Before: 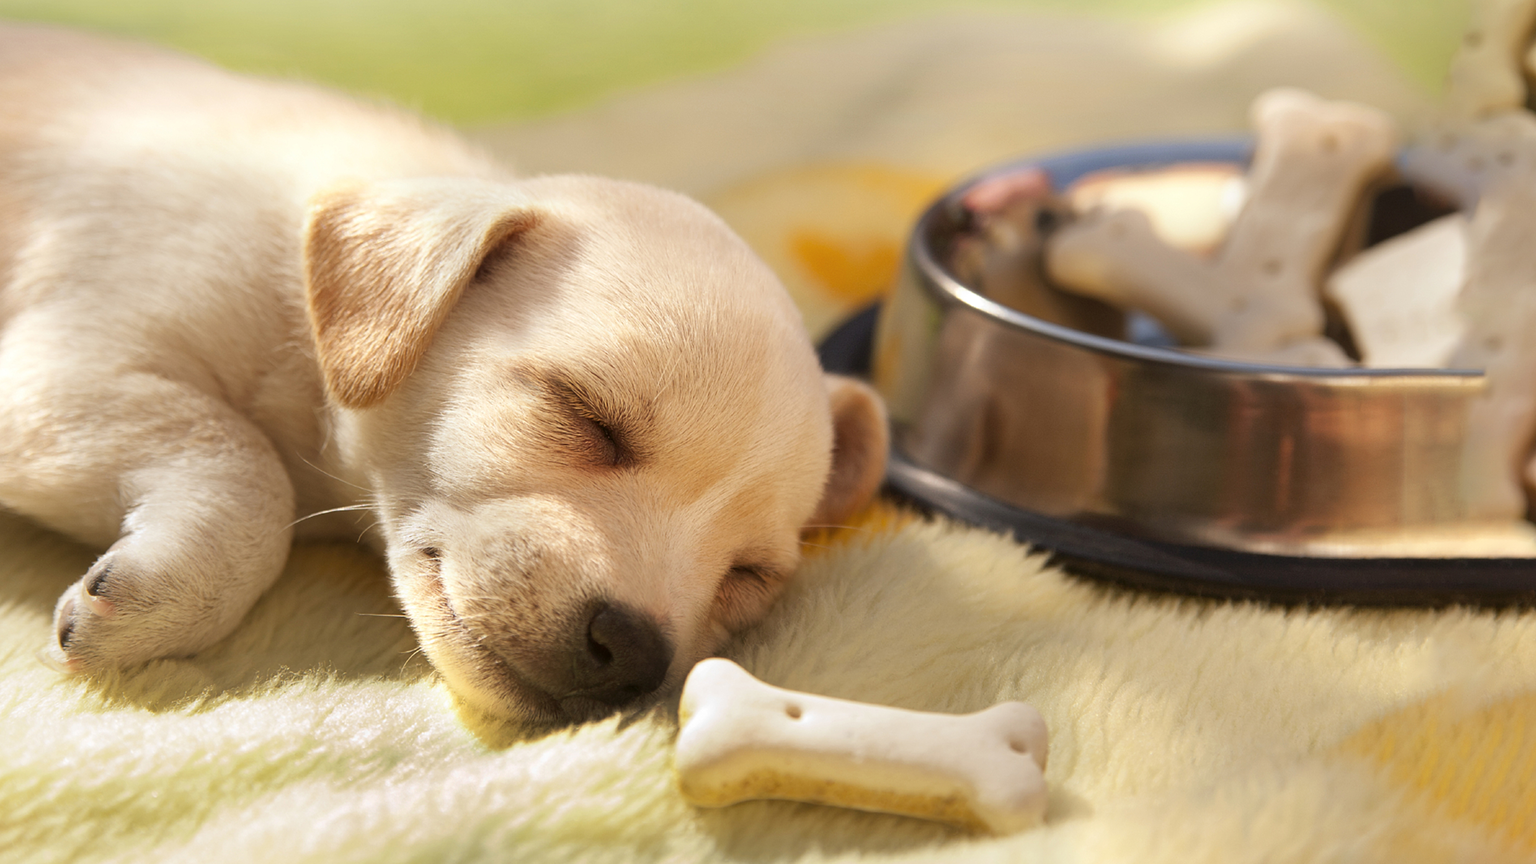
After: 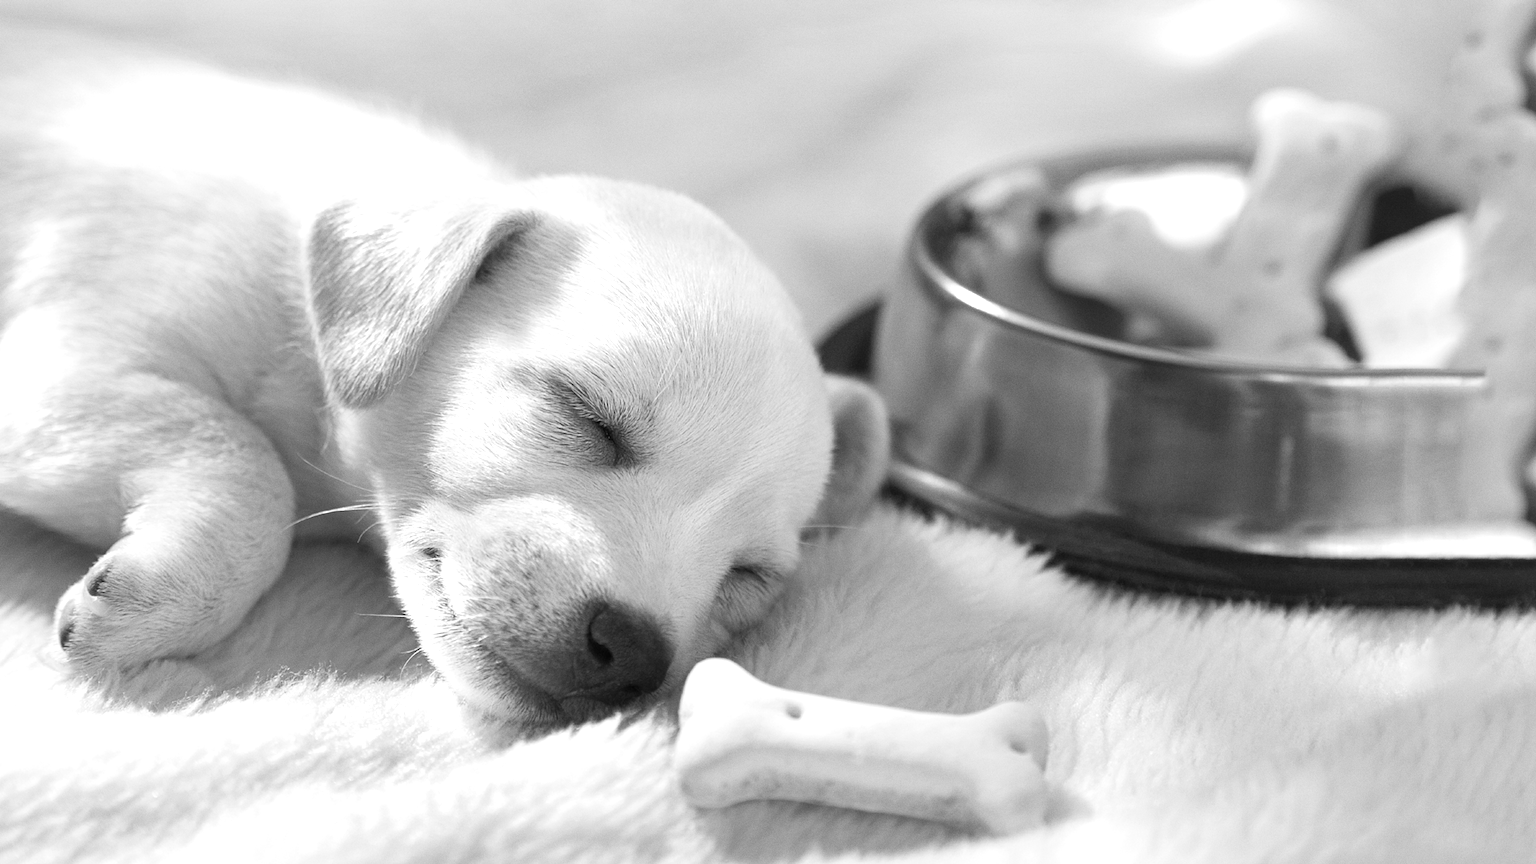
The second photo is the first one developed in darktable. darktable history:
color contrast: green-magenta contrast 0.96
grain: coarseness 0.09 ISO
white balance: red 1.467, blue 0.684
monochrome: on, module defaults
